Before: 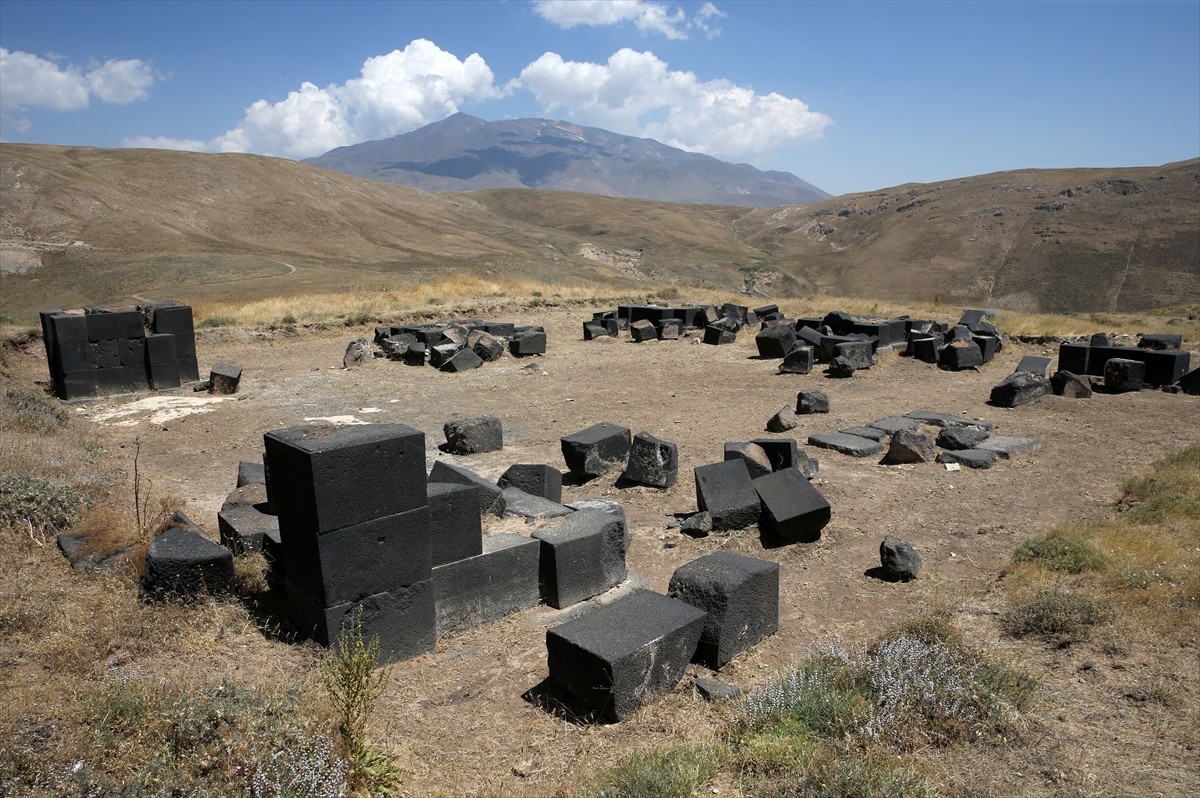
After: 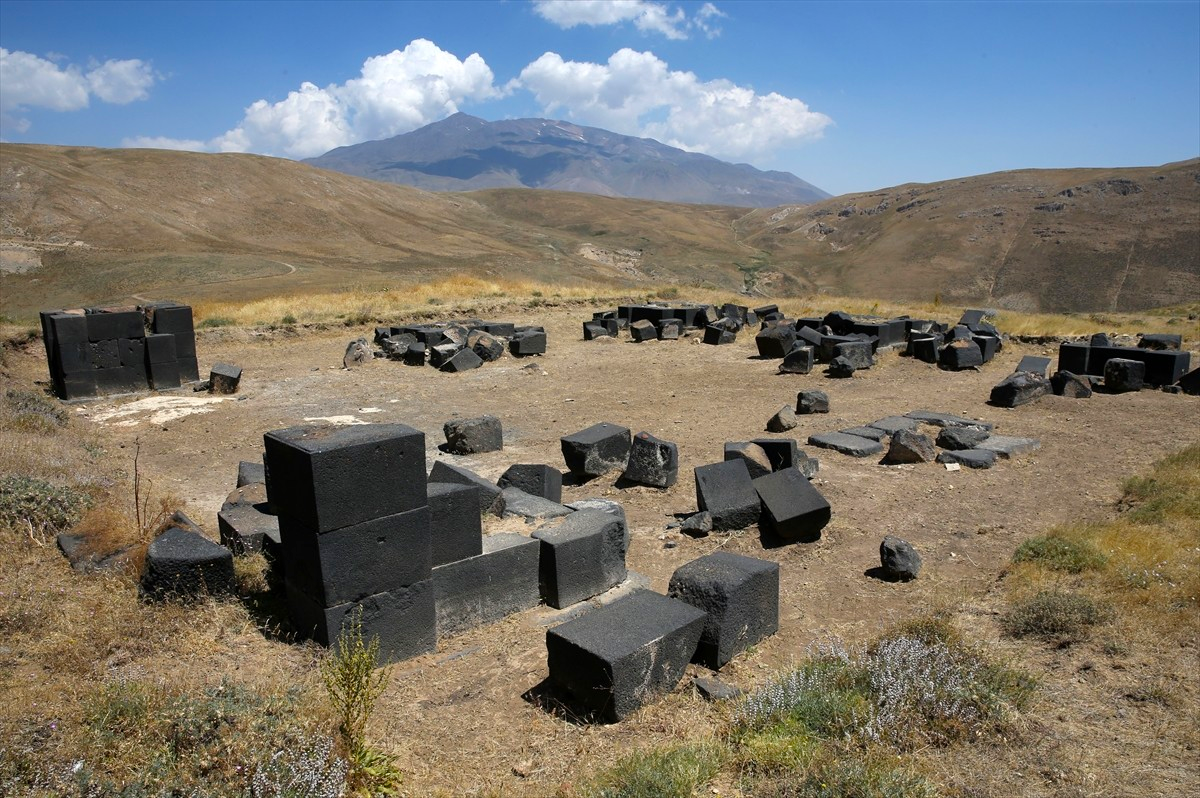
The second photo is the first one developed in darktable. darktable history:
shadows and highlights: highlights color adjustment 0%, low approximation 0.01, soften with gaussian
color balance rgb: perceptual saturation grading › global saturation 20%, global vibrance 20%
